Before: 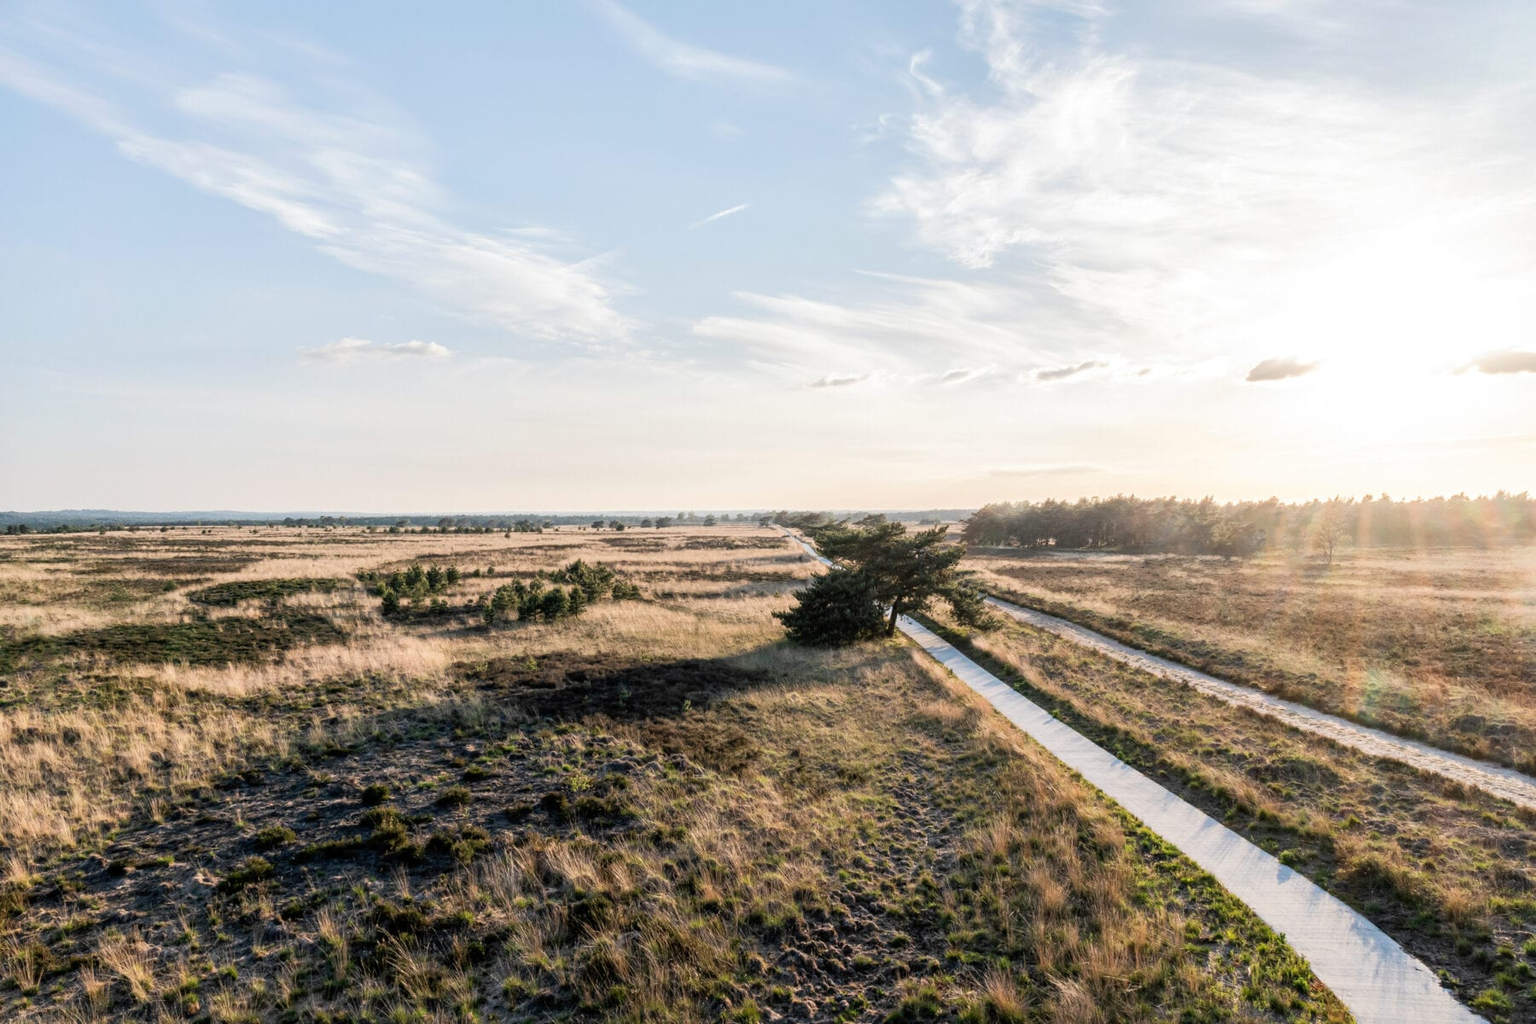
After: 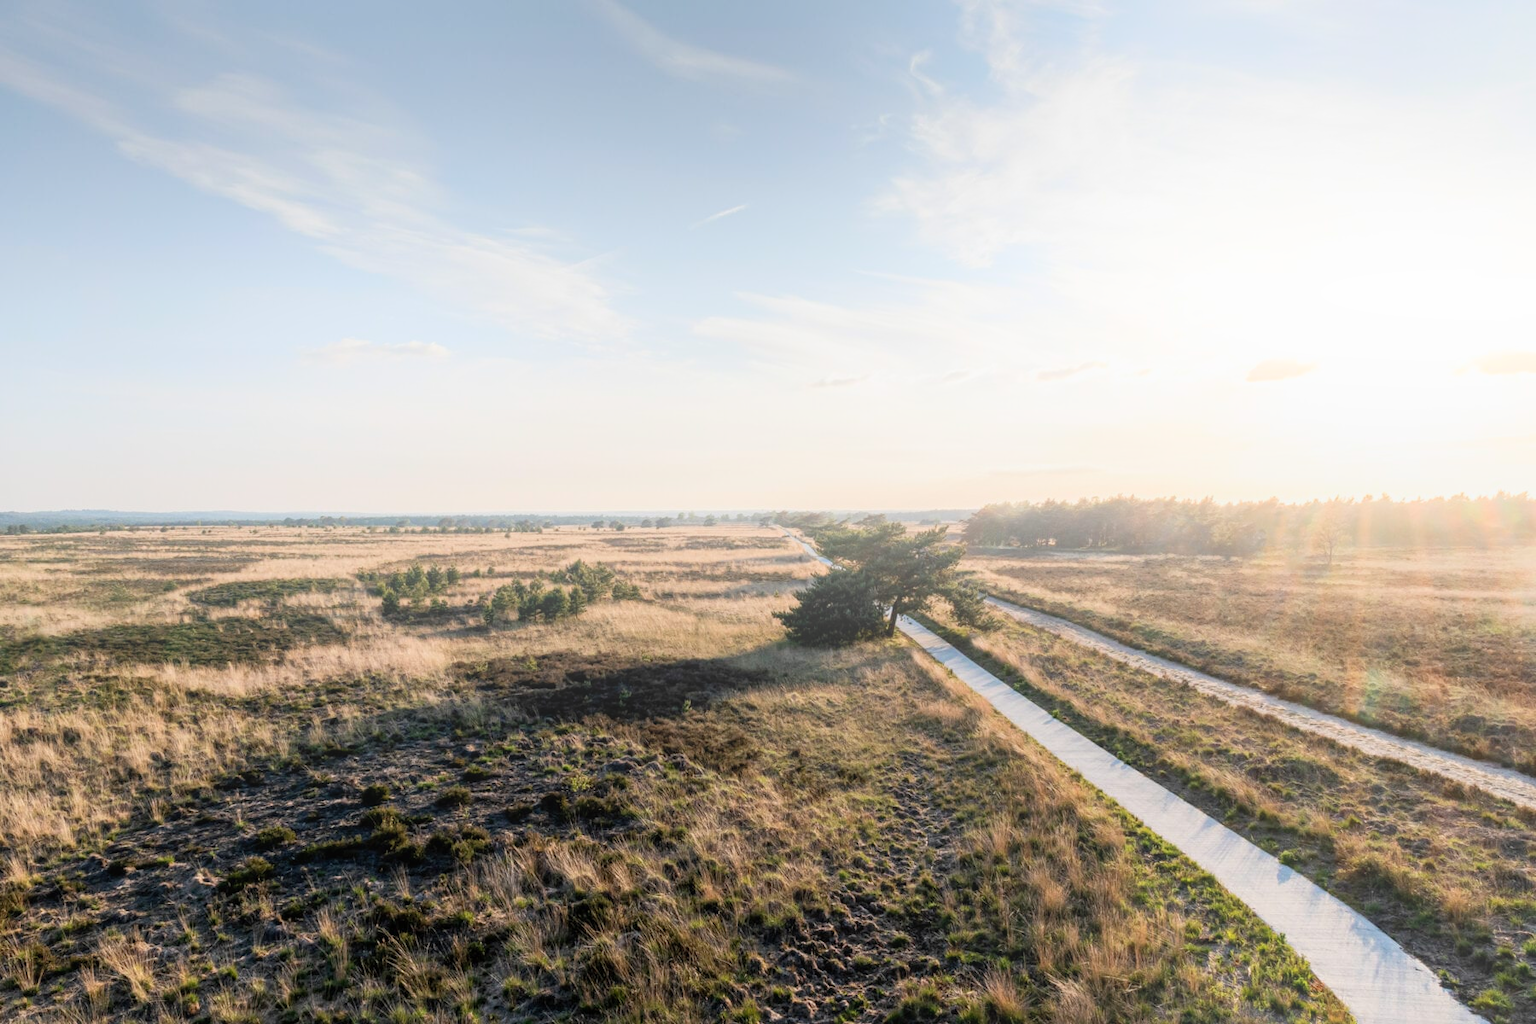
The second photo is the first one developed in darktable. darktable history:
bloom: size 38%, threshold 95%, strength 30%
graduated density: on, module defaults
white balance: emerald 1
